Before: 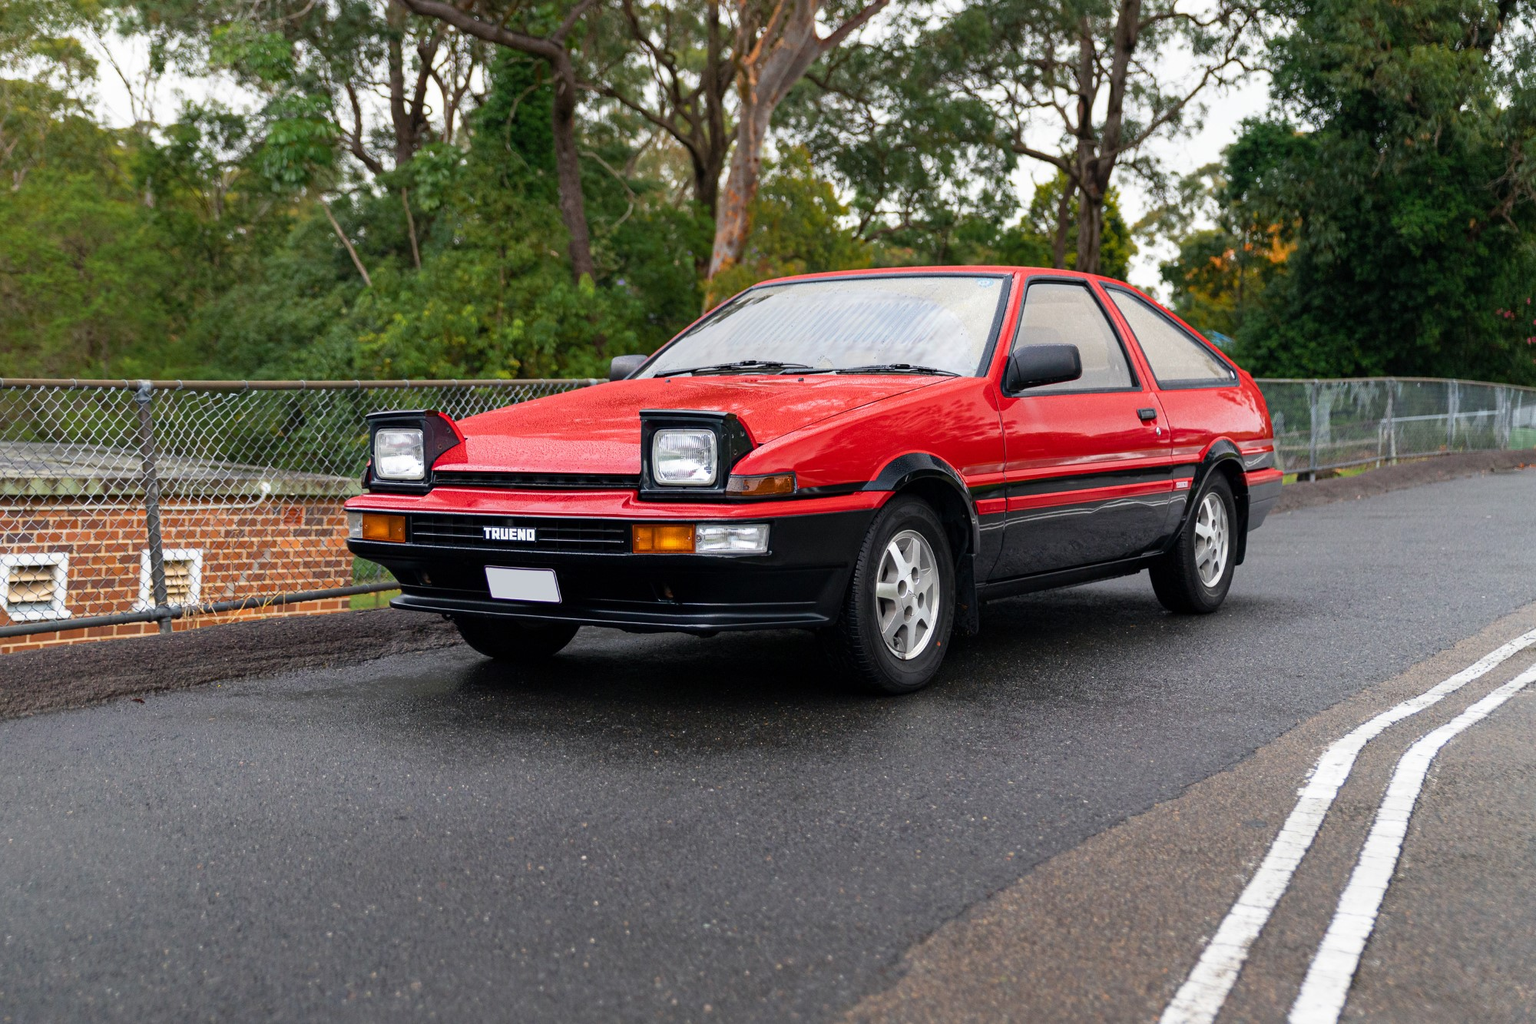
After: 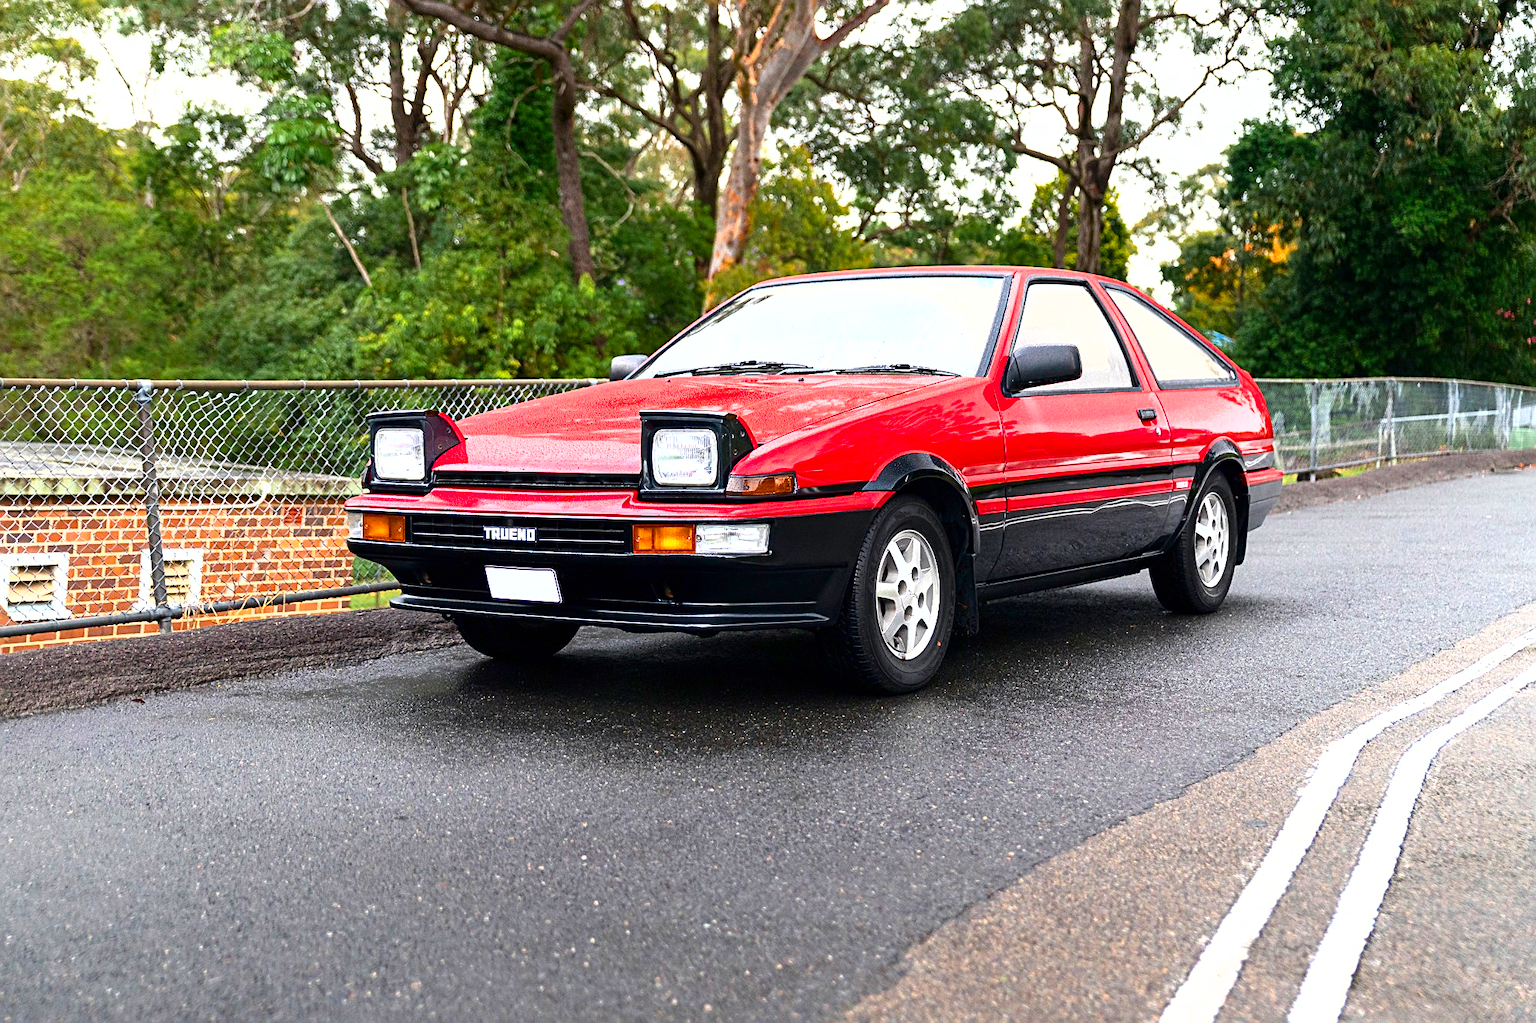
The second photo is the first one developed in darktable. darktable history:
contrast brightness saturation: contrast 0.129, brightness -0.06, saturation 0.157
exposure: exposure 1 EV, compensate highlight preservation false
sharpen: on, module defaults
shadows and highlights: shadows -12.54, white point adjustment 4.07, highlights 28.16
